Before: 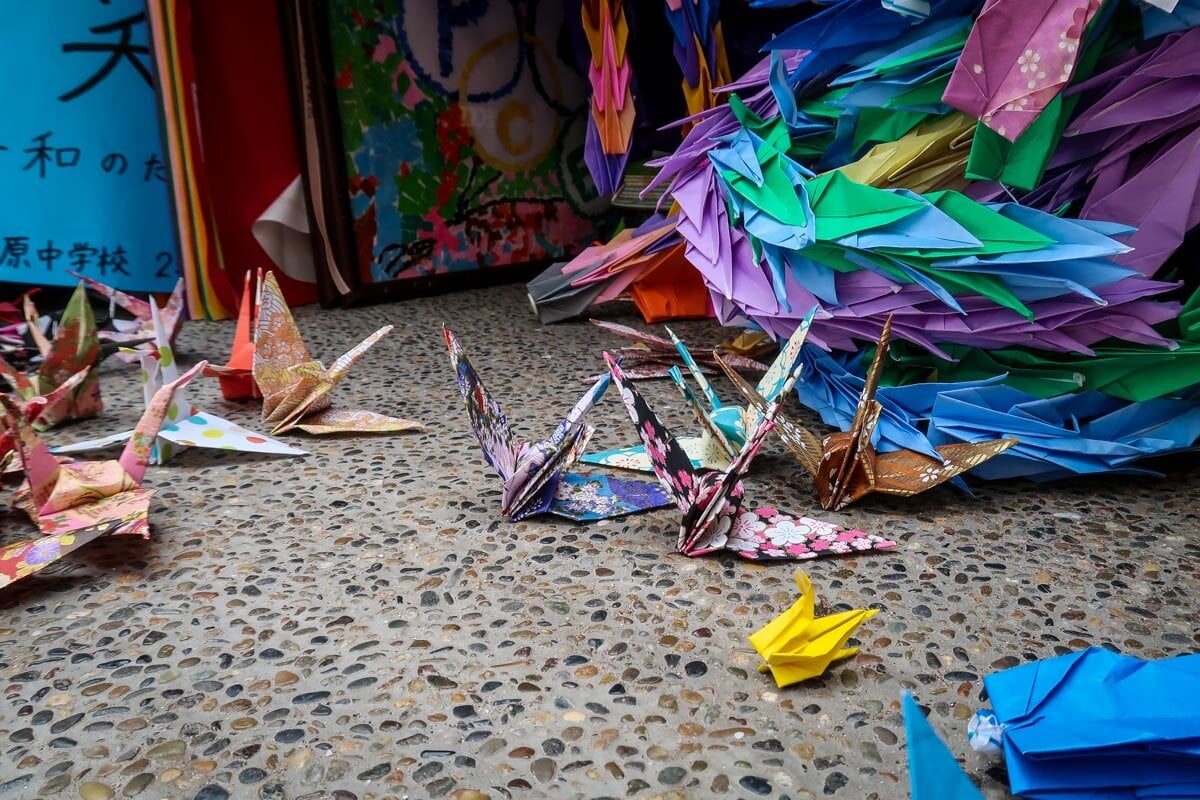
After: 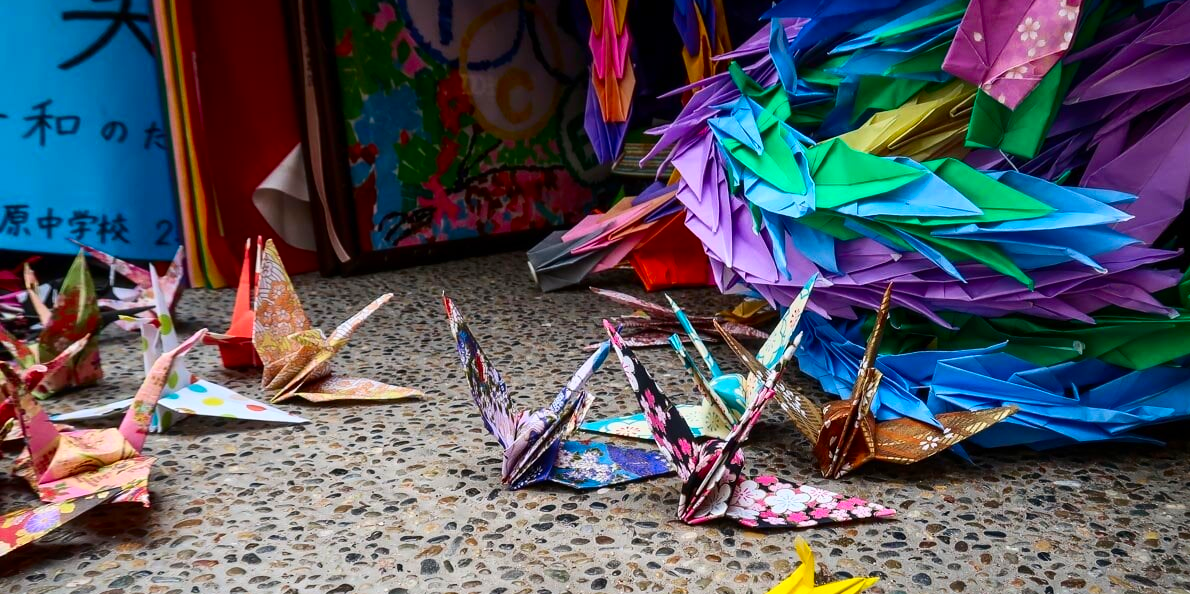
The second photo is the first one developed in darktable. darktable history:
crop: top 4.106%, bottom 20.995%
contrast brightness saturation: contrast 0.174, saturation 0.307
